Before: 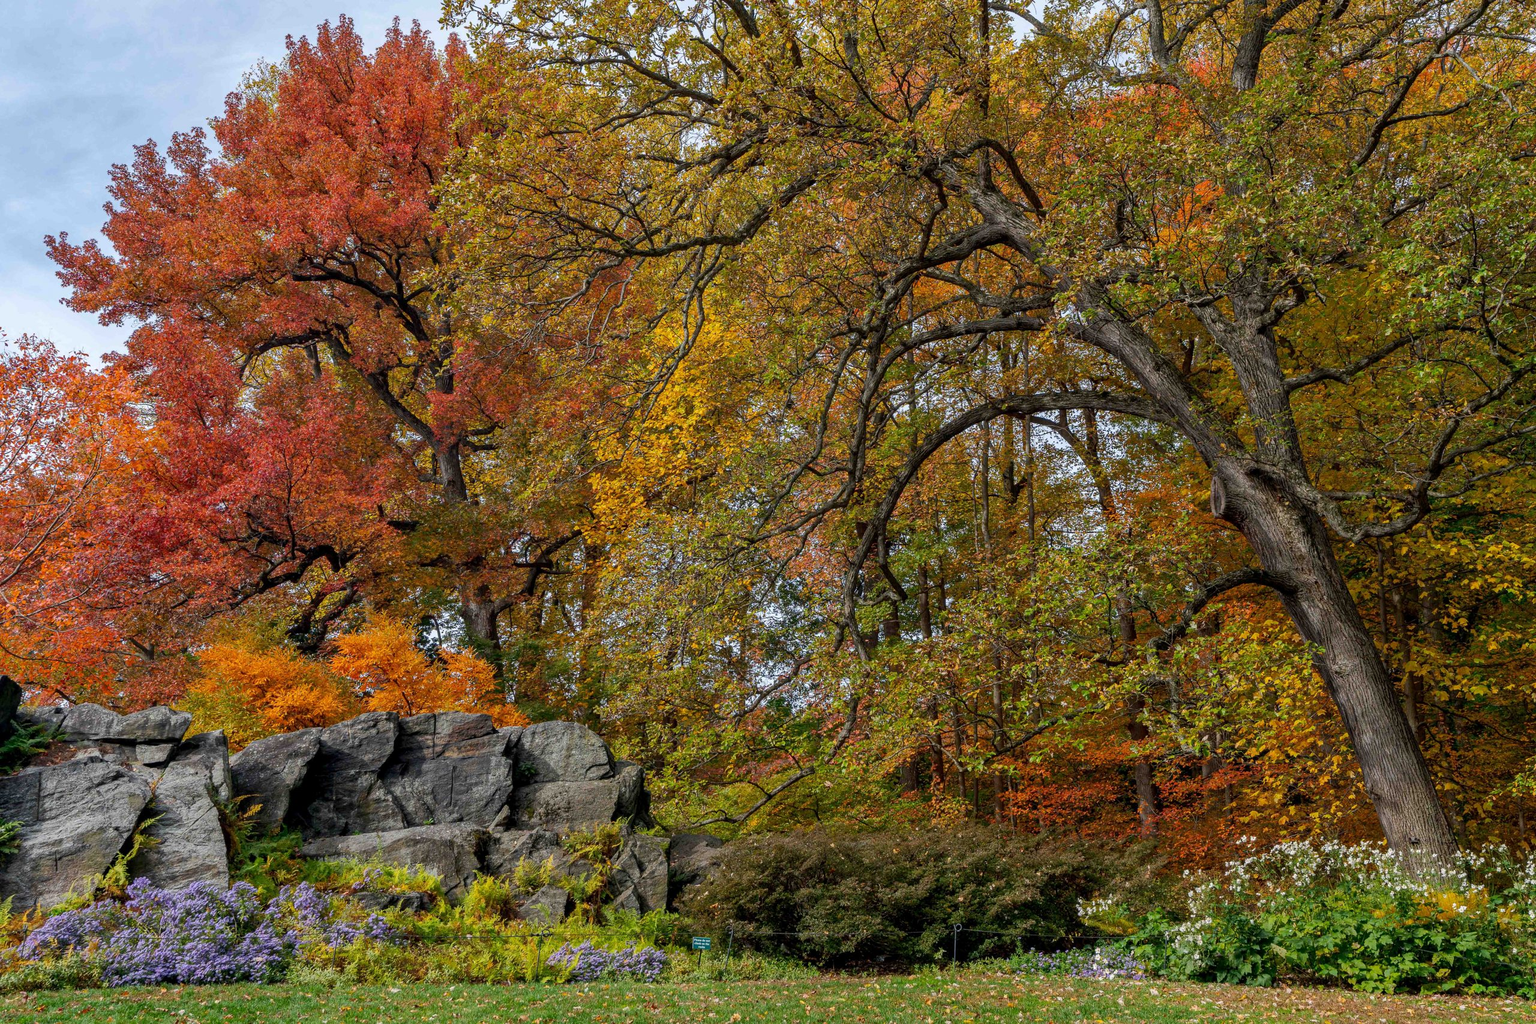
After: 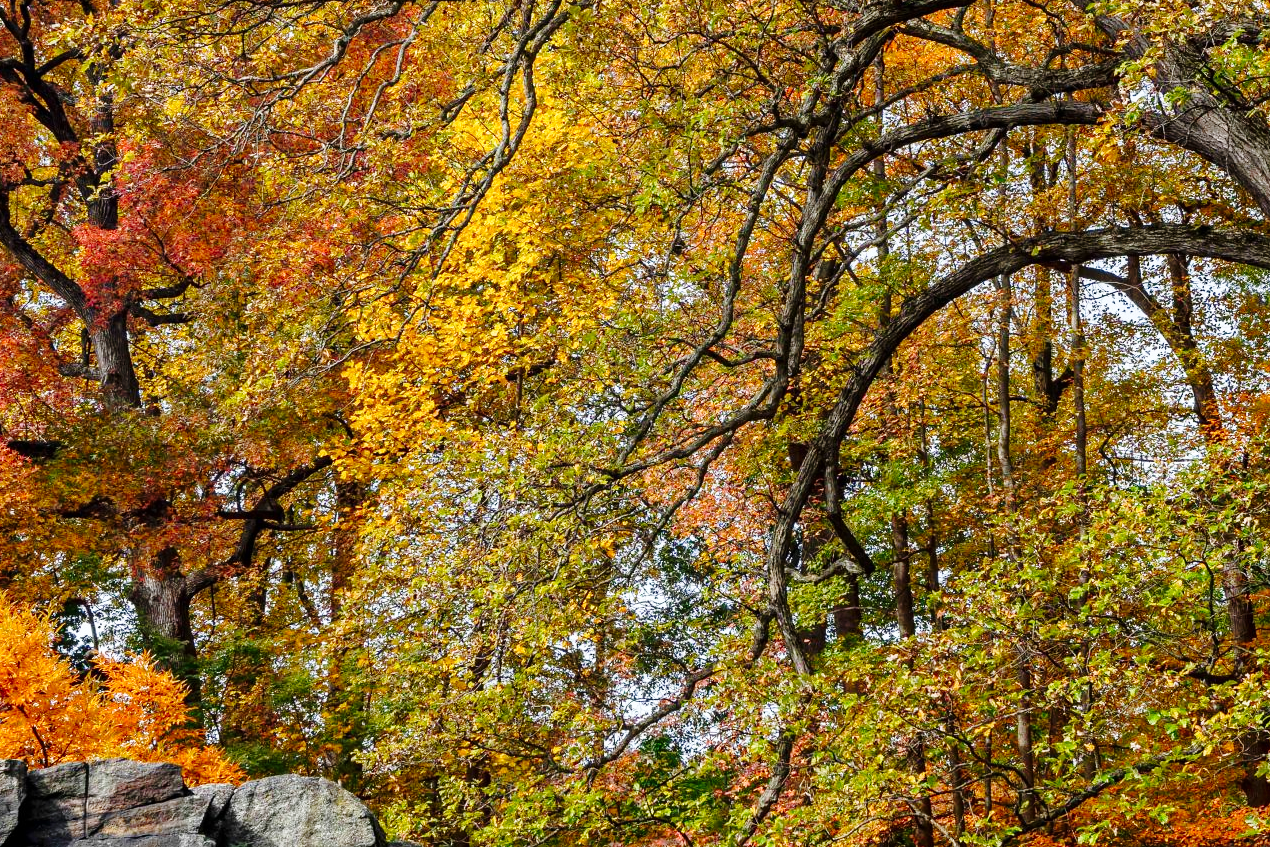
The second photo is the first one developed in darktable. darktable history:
shadows and highlights: shadows -29.43, highlights 29.85
crop: left 24.947%, top 25.019%, right 25.435%, bottom 25.333%
base curve: curves: ch0 [(0, 0) (0.028, 0.03) (0.121, 0.232) (0.46, 0.748) (0.859, 0.968) (1, 1)], preserve colors none
